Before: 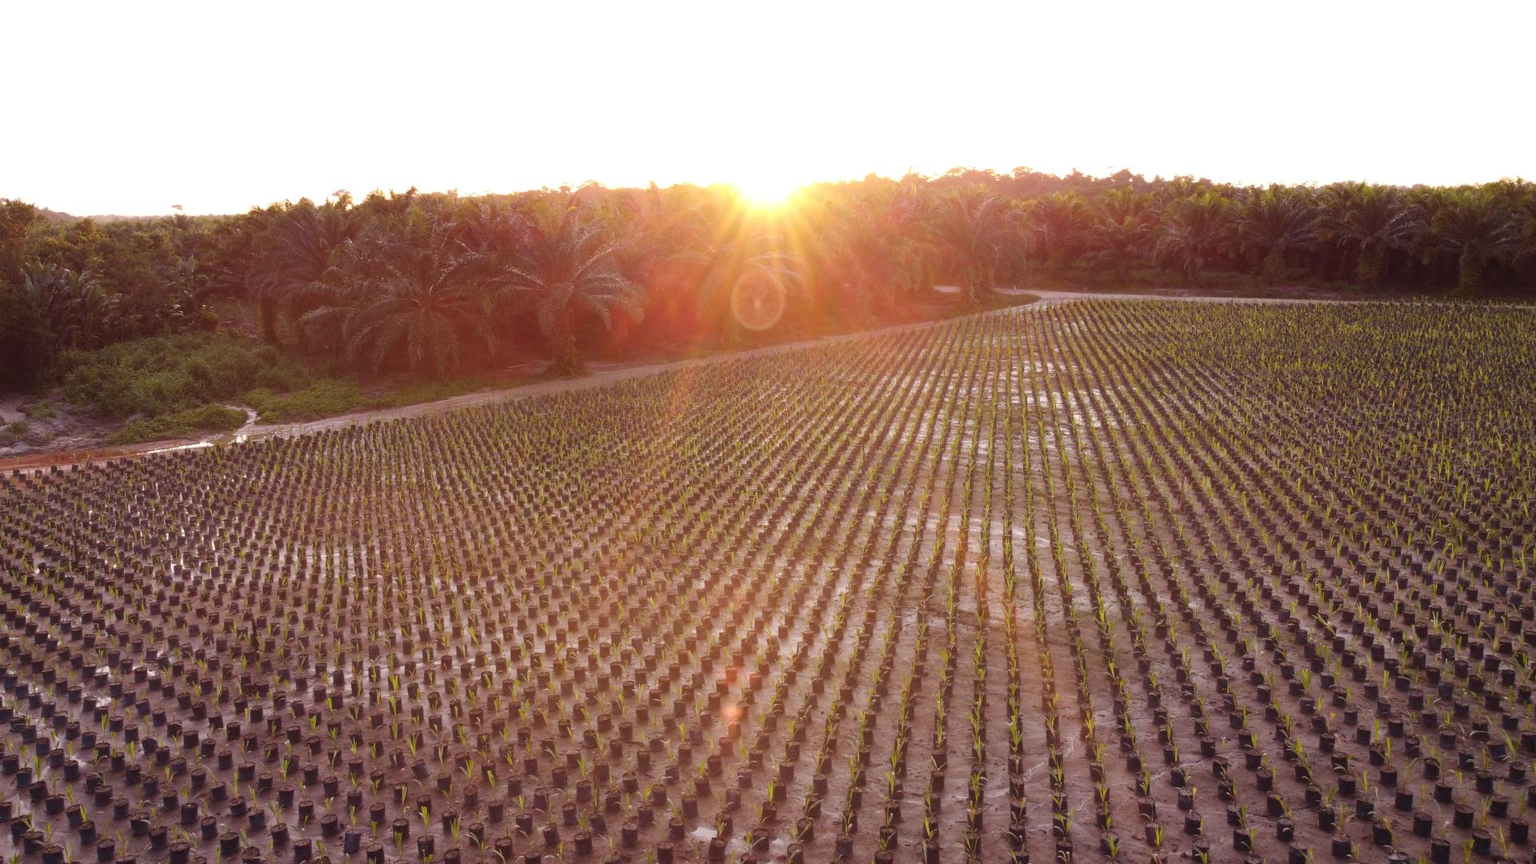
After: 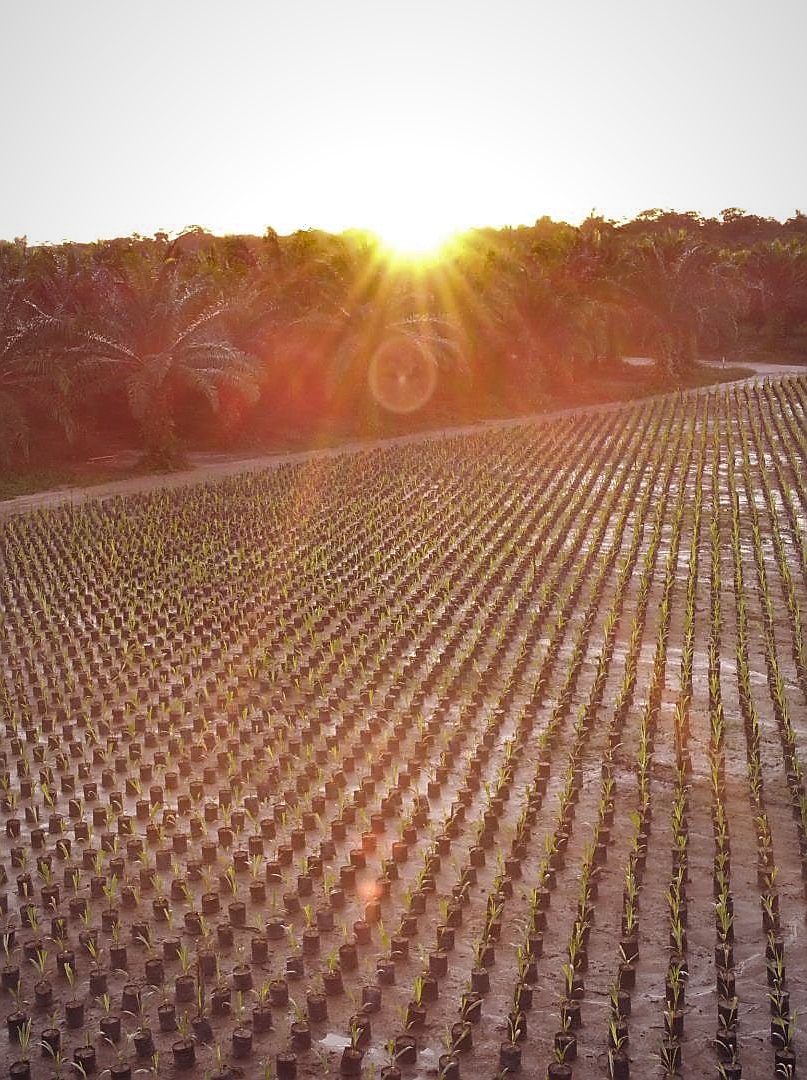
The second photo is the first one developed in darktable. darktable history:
crop: left 28.401%, right 29.528%
sharpen: radius 1.352, amount 1.254, threshold 0.745
shadows and highlights: shadows 20.98, highlights -81.74, soften with gaussian
vignetting: fall-off start 72.34%, fall-off radius 108.74%, width/height ratio 0.736
